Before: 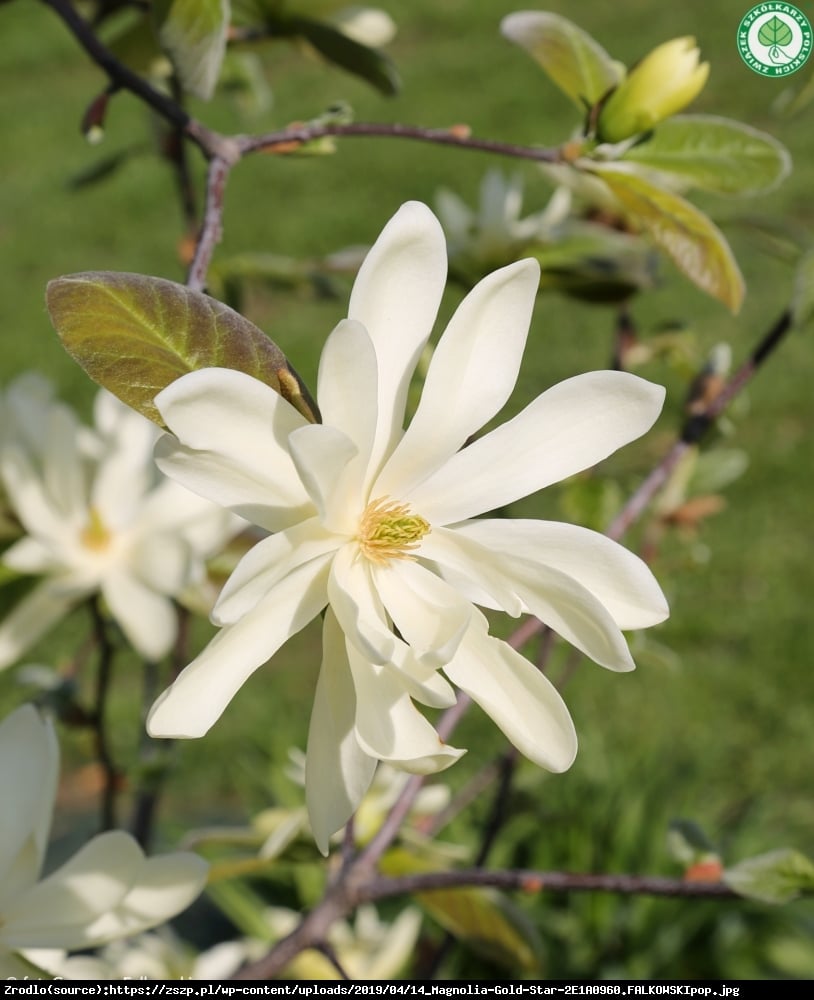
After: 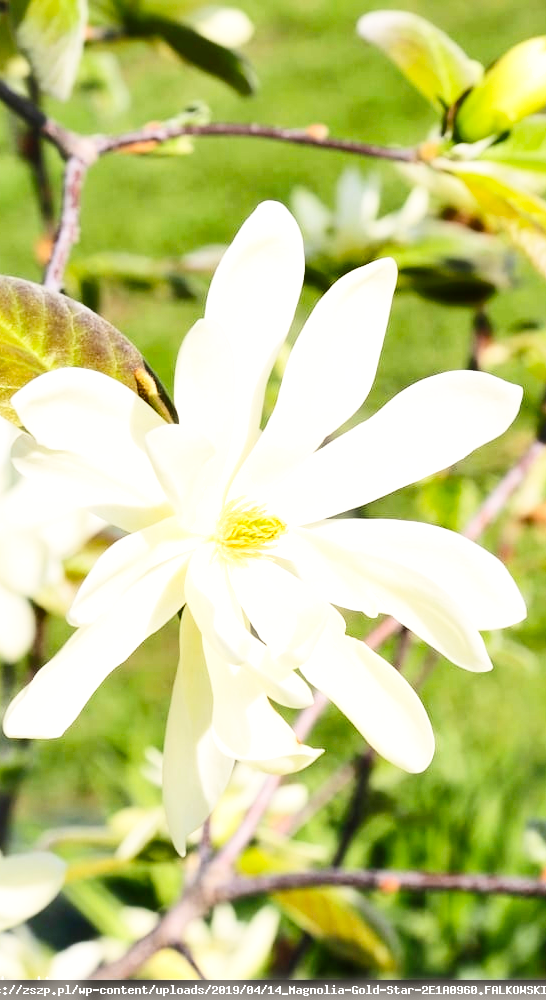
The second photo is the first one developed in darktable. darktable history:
base curve: curves: ch0 [(0, 0) (0.008, 0.007) (0.022, 0.029) (0.048, 0.089) (0.092, 0.197) (0.191, 0.399) (0.275, 0.534) (0.357, 0.65) (0.477, 0.78) (0.542, 0.833) (0.799, 0.973) (1, 1)], preserve colors none
shadows and highlights: shadows 25.35, highlights -48.31, soften with gaussian
crop and rotate: left 17.591%, right 15.238%
exposure: black level correction 0.001, exposure 0.499 EV, compensate exposure bias true, compensate highlight preservation false
haze removal: strength -0.112, compatibility mode true, adaptive false
contrast brightness saturation: contrast 0.199, brightness 0.157, saturation 0.218
